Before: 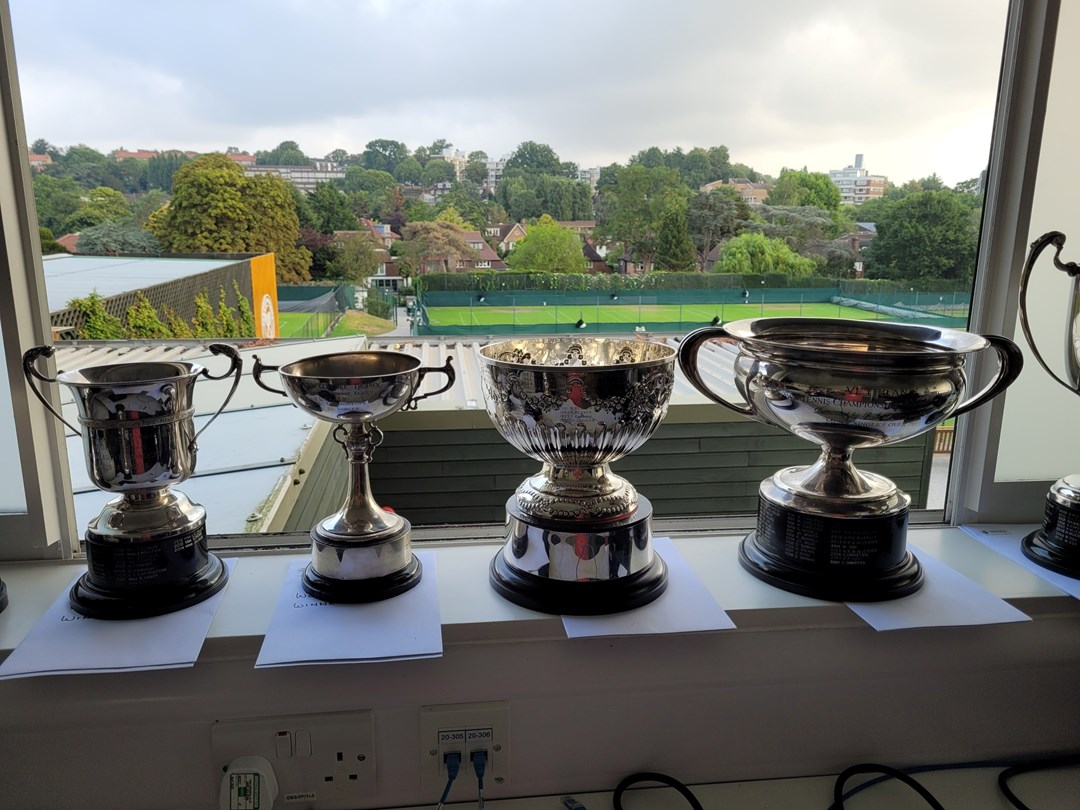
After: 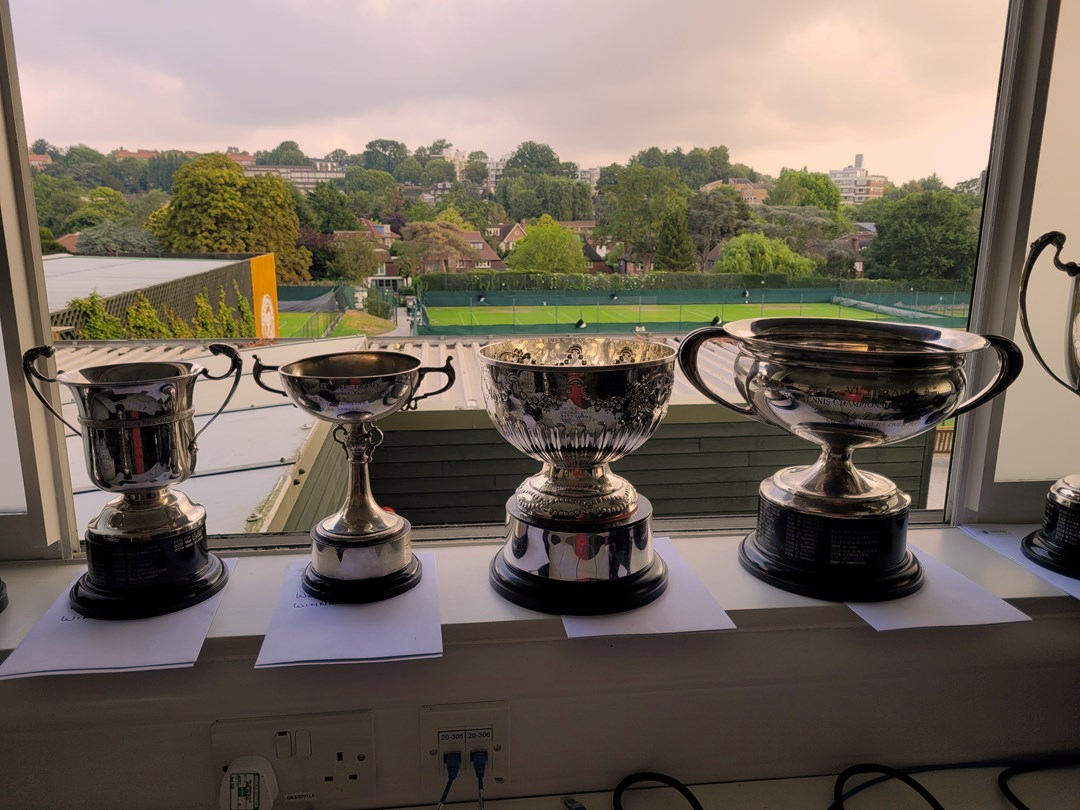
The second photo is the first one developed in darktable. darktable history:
color correction: highlights a* 11.39, highlights b* 11.68
exposure: exposure -0.327 EV, compensate exposure bias true, compensate highlight preservation false
